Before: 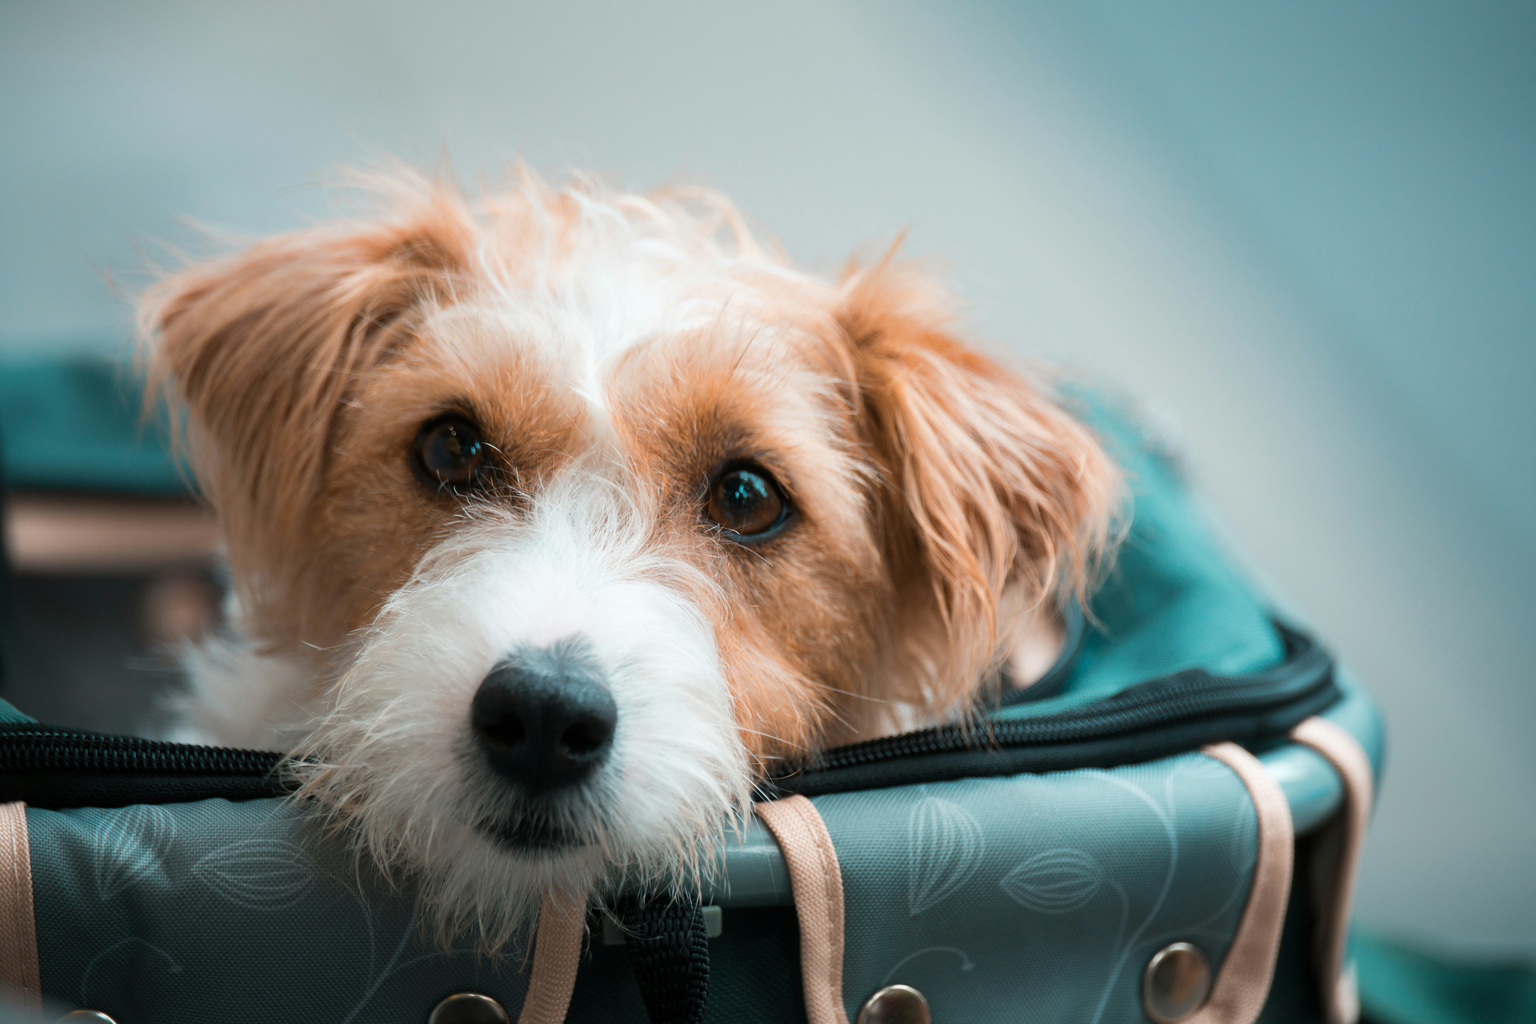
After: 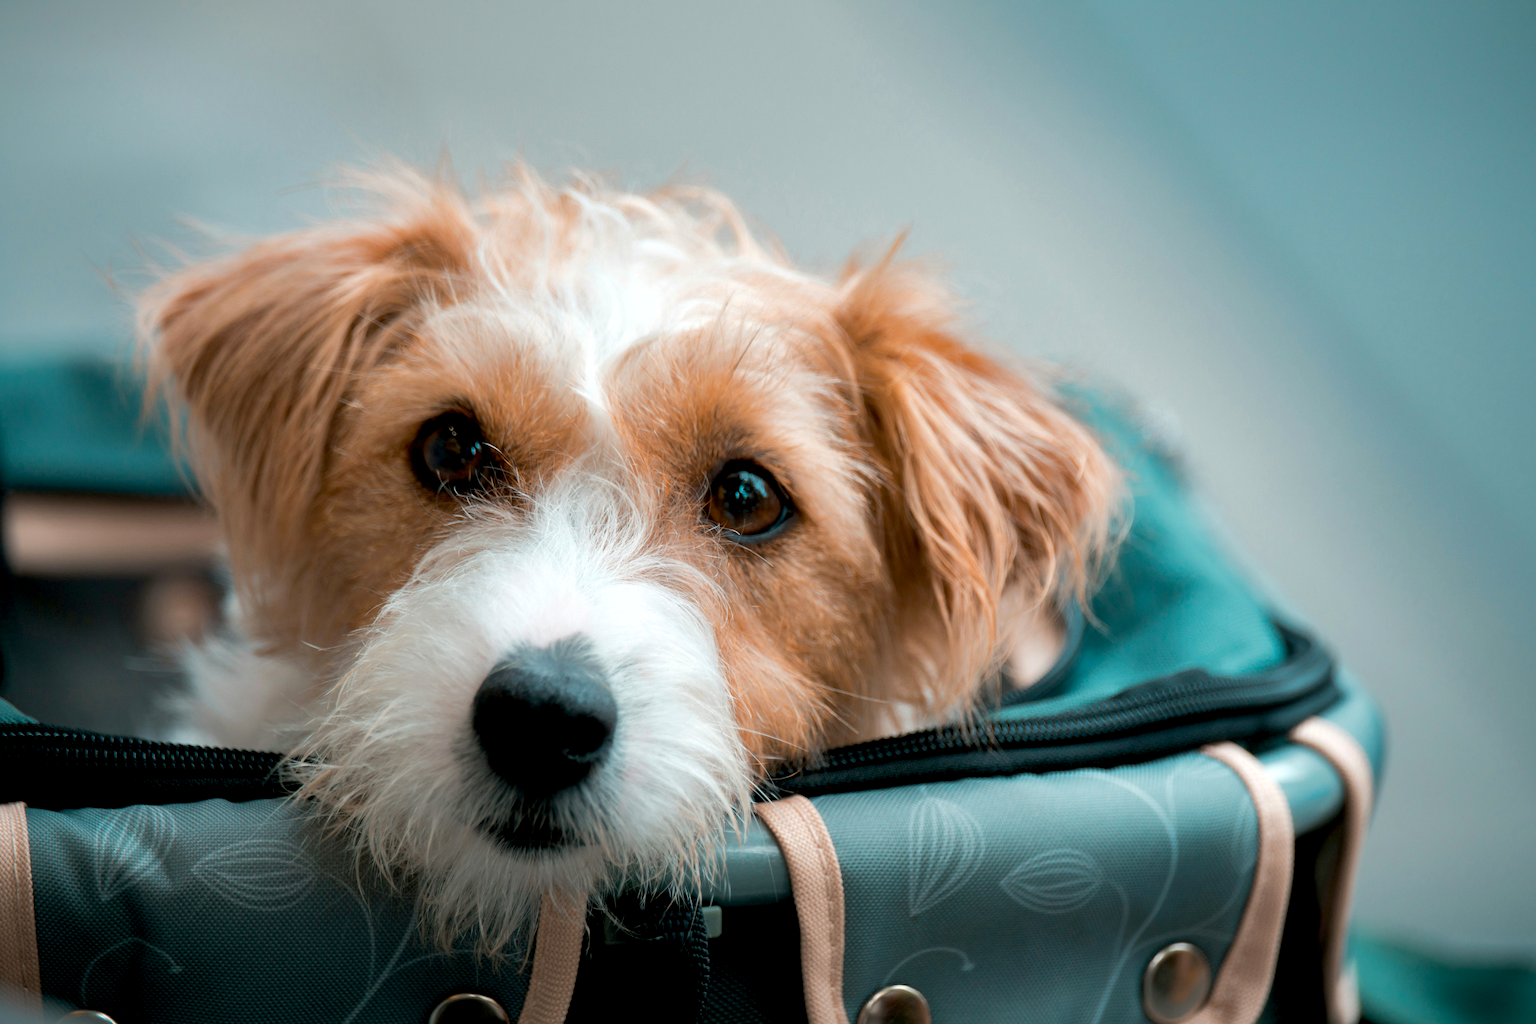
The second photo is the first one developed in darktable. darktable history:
shadows and highlights: shadows 30
exposure: black level correction 0.009, exposure 0.119 EV, compensate highlight preservation false
